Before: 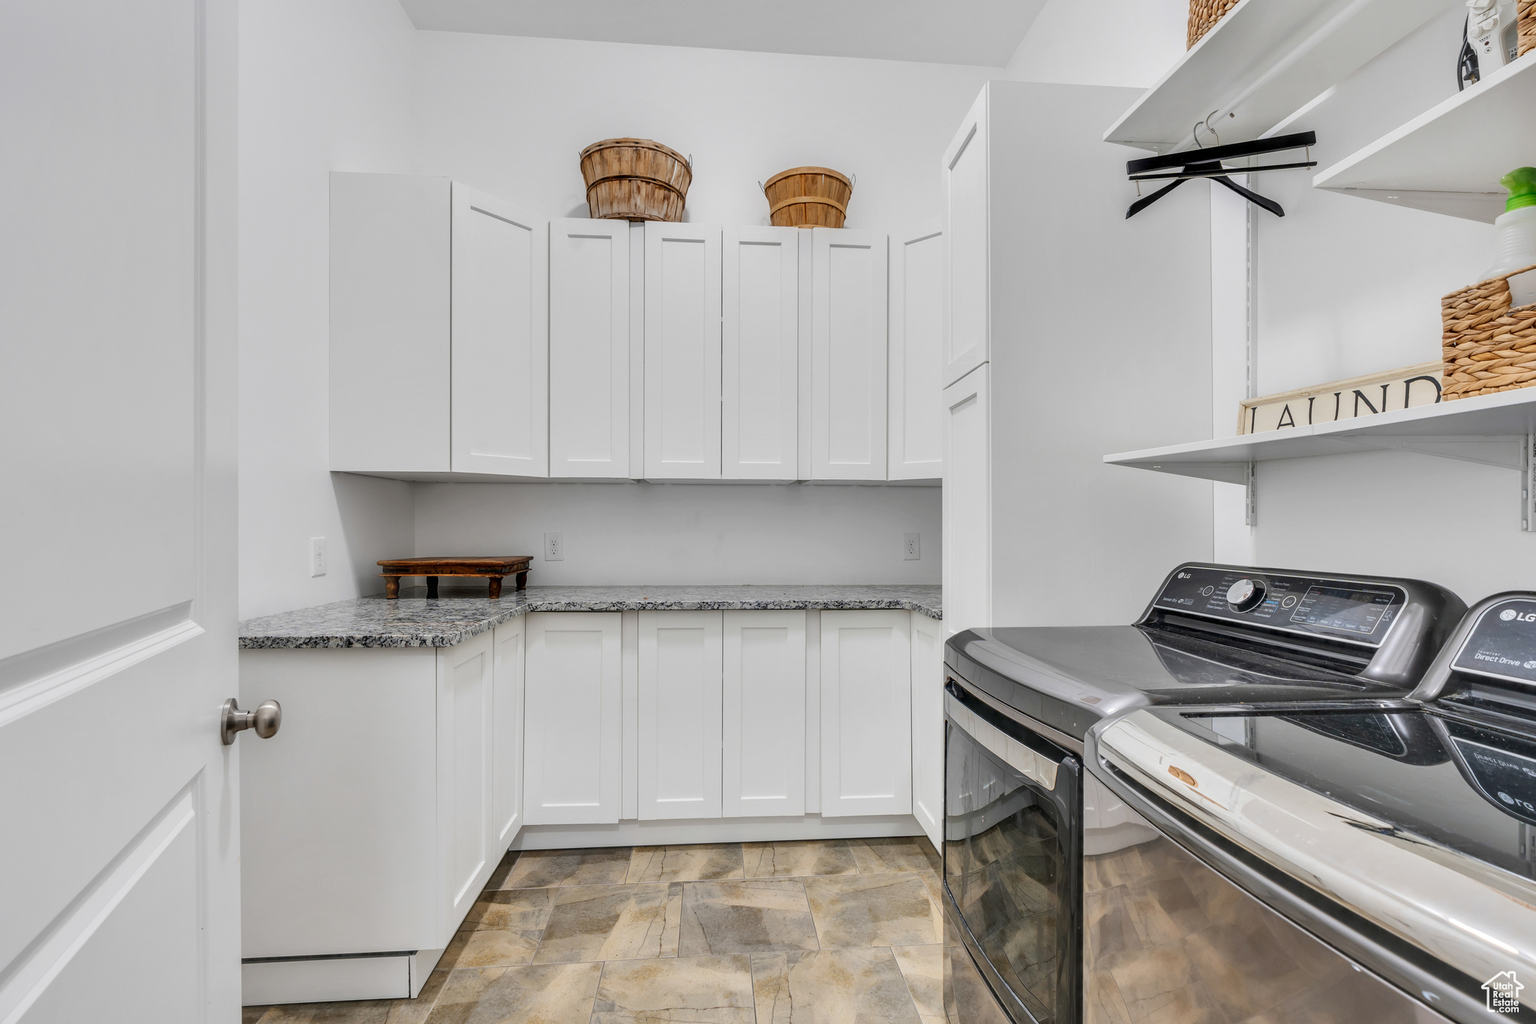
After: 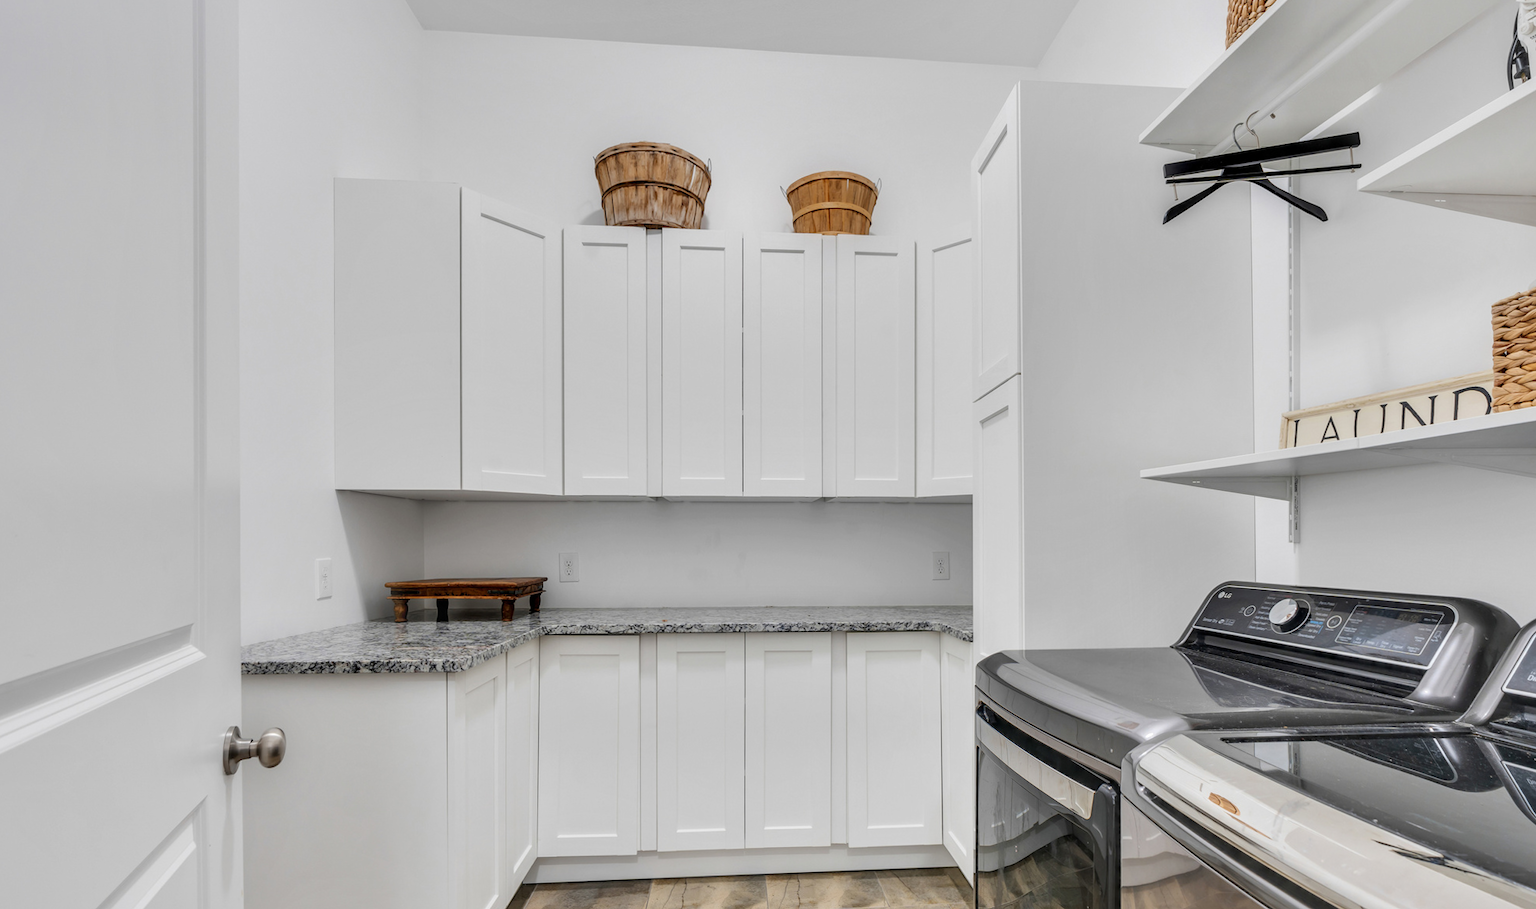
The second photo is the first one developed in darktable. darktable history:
tone equalizer: on, module defaults
crop and rotate: angle 0.2°, left 0.275%, right 3.127%, bottom 14.18%
